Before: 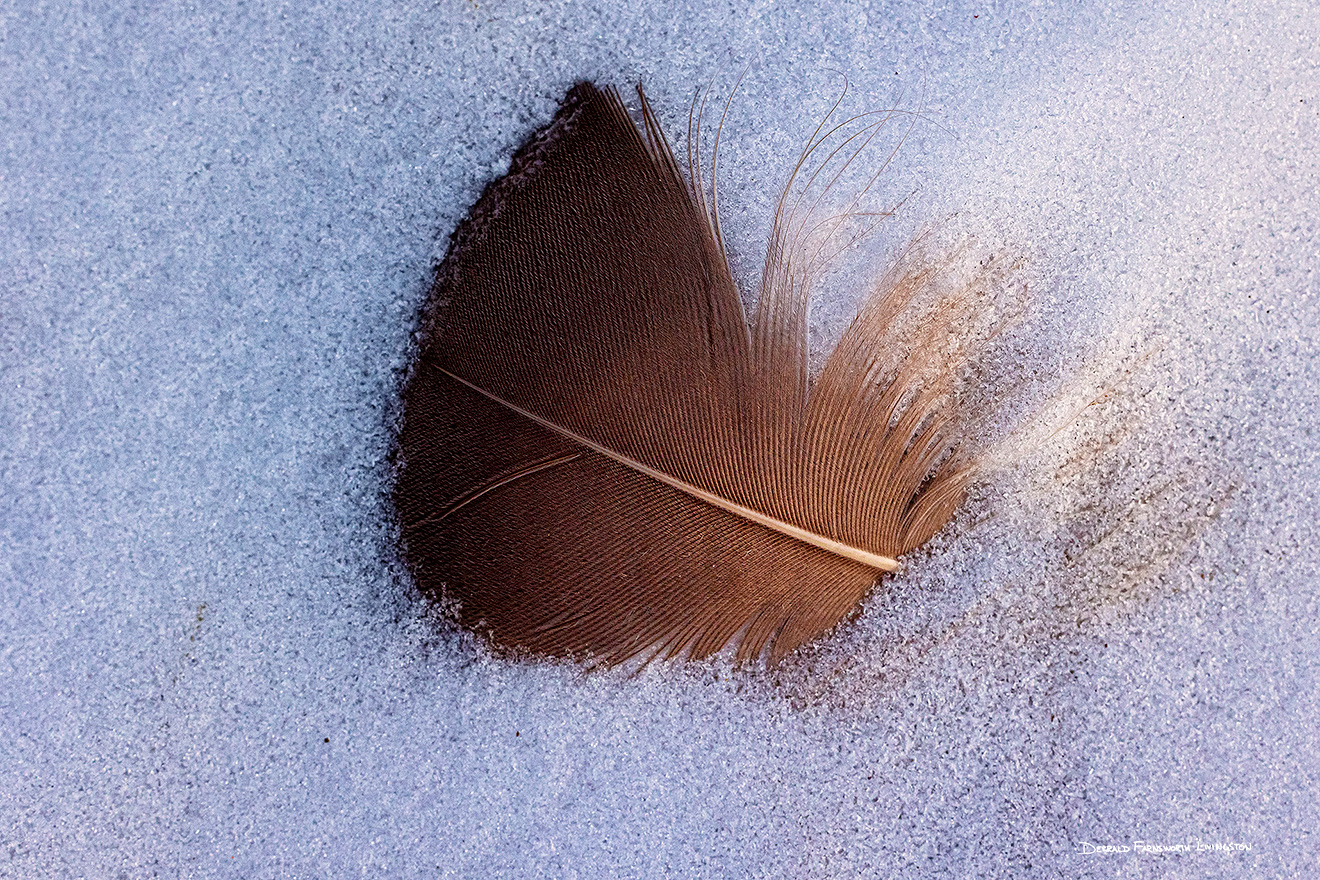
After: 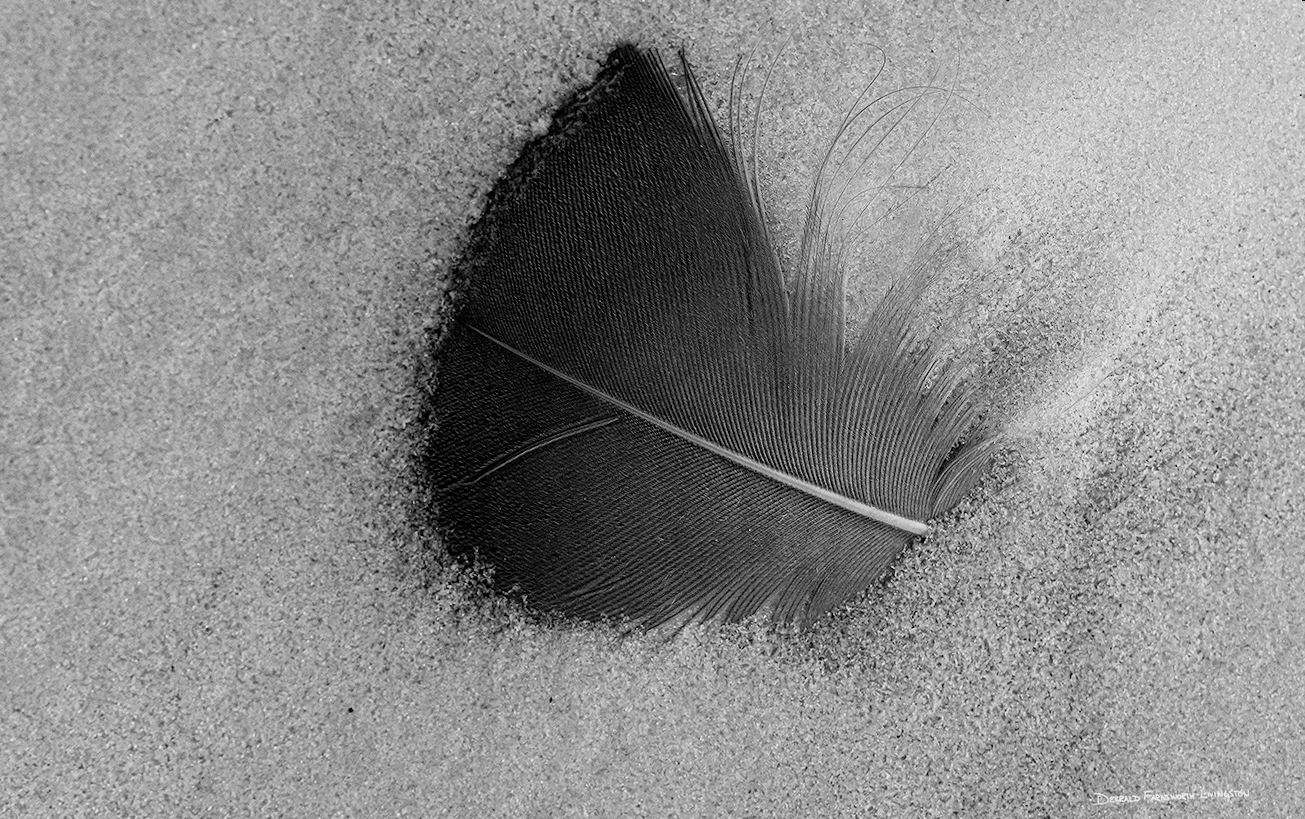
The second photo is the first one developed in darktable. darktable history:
monochrome: a -71.75, b 75.82
rotate and perspective: rotation 0.679°, lens shift (horizontal) 0.136, crop left 0.009, crop right 0.991, crop top 0.078, crop bottom 0.95
